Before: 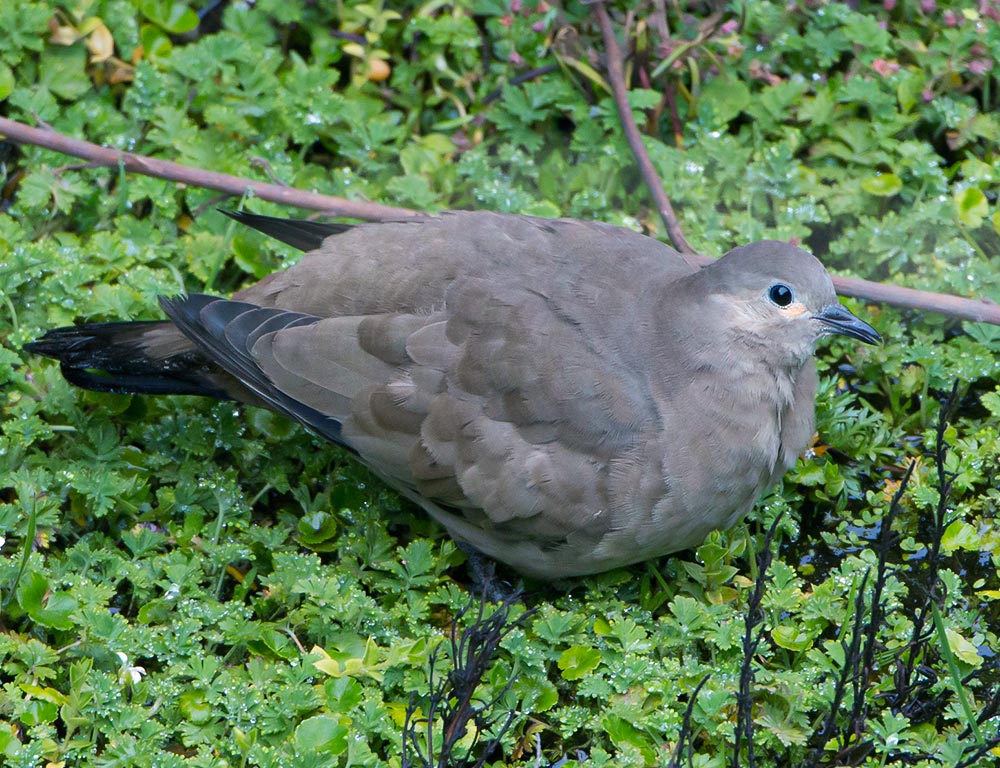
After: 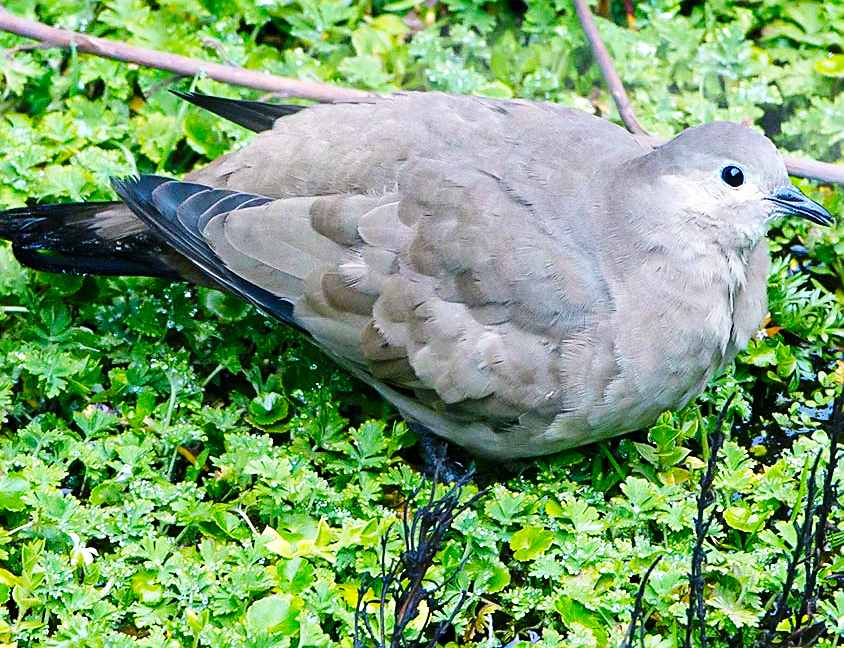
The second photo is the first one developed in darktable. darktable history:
sharpen: on, module defaults
base curve: curves: ch0 [(0, 0) (0.036, 0.025) (0.121, 0.166) (0.206, 0.329) (0.605, 0.79) (1, 1)], preserve colors none
crop and rotate: left 4.842%, top 15.51%, right 10.668%
color balance rgb: perceptual saturation grading › global saturation 8.89%, saturation formula JzAzBz (2021)
exposure: exposure 0.574 EV, compensate highlight preservation false
